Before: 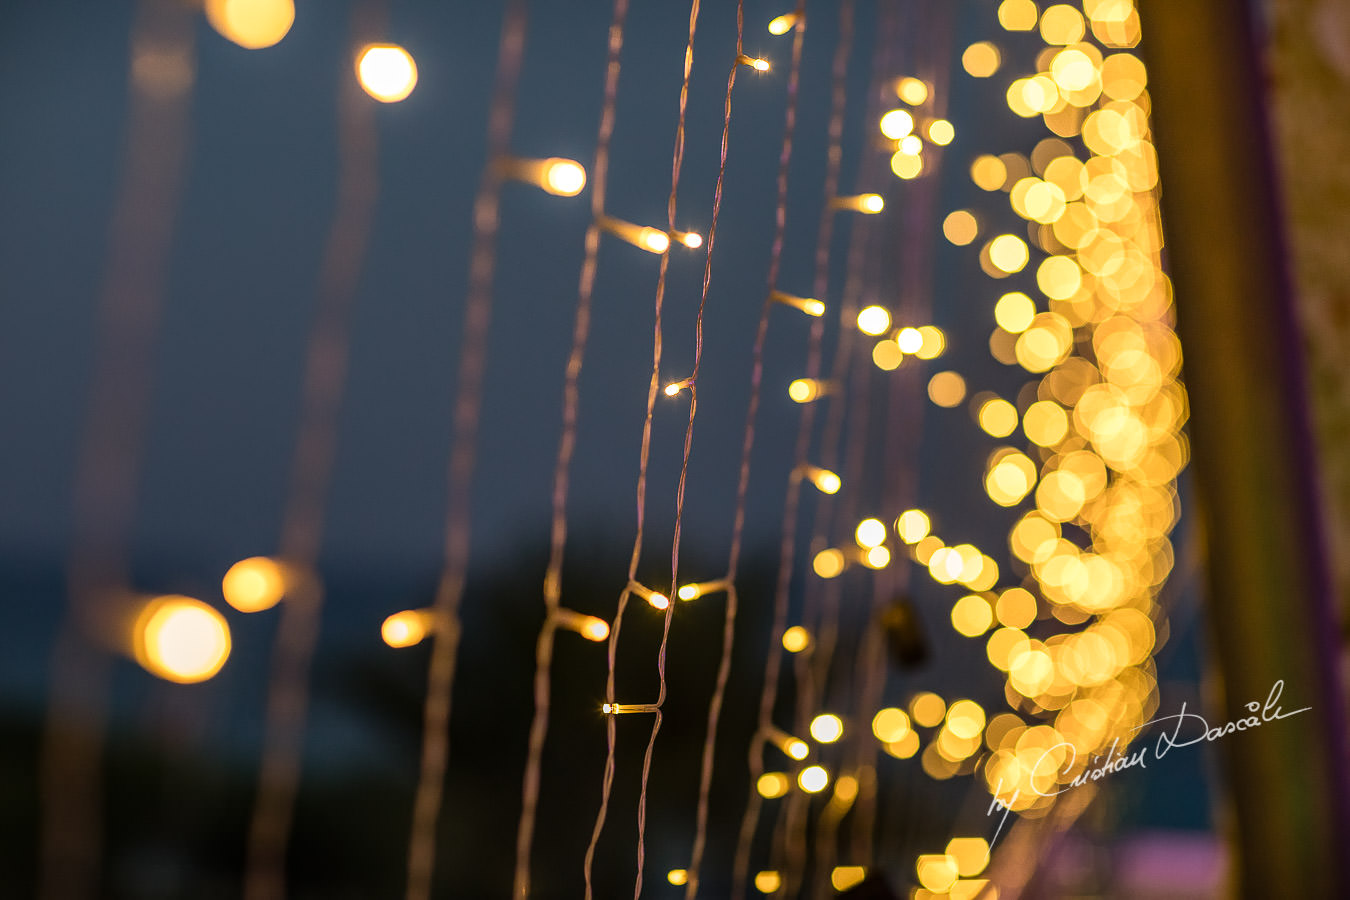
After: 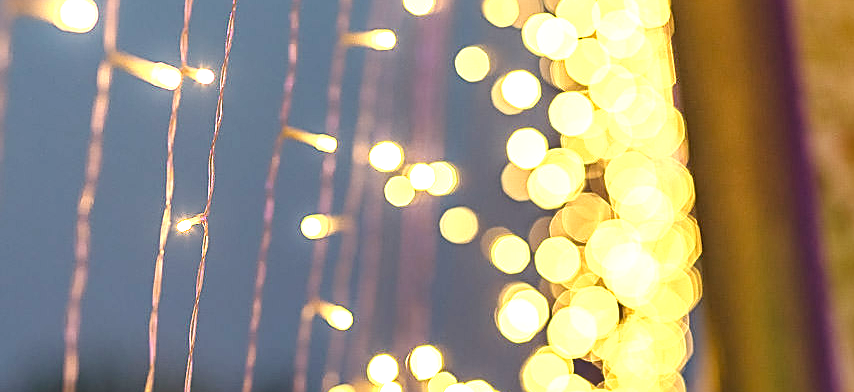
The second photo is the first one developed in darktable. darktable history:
exposure: exposure 0.742 EV, compensate highlight preservation false
sharpen: on, module defaults
crop: left 36.207%, top 18.328%, right 0.526%, bottom 38.068%
shadows and highlights: radius 47.21, white point adjustment 6.59, compress 79.88%, soften with gaussian
tone equalizer: edges refinement/feathering 500, mask exposure compensation -1.57 EV, preserve details no
base curve: curves: ch0 [(0, 0) (0.204, 0.334) (0.55, 0.733) (1, 1)], preserve colors none
